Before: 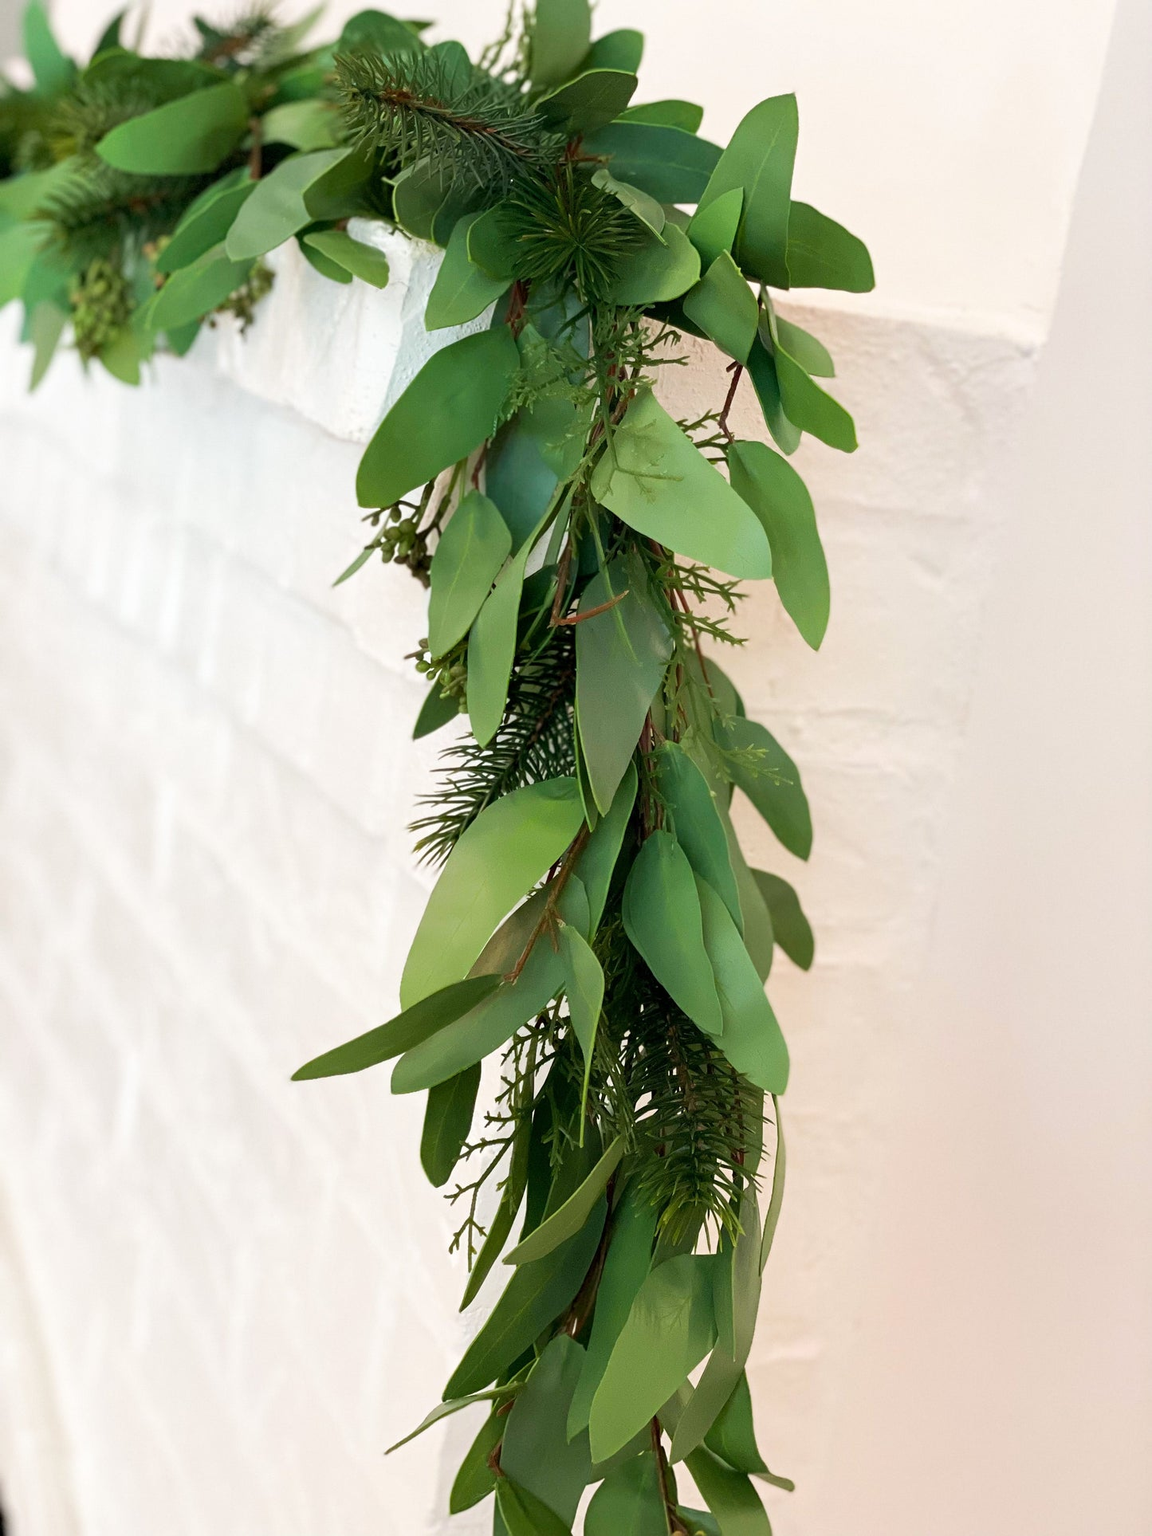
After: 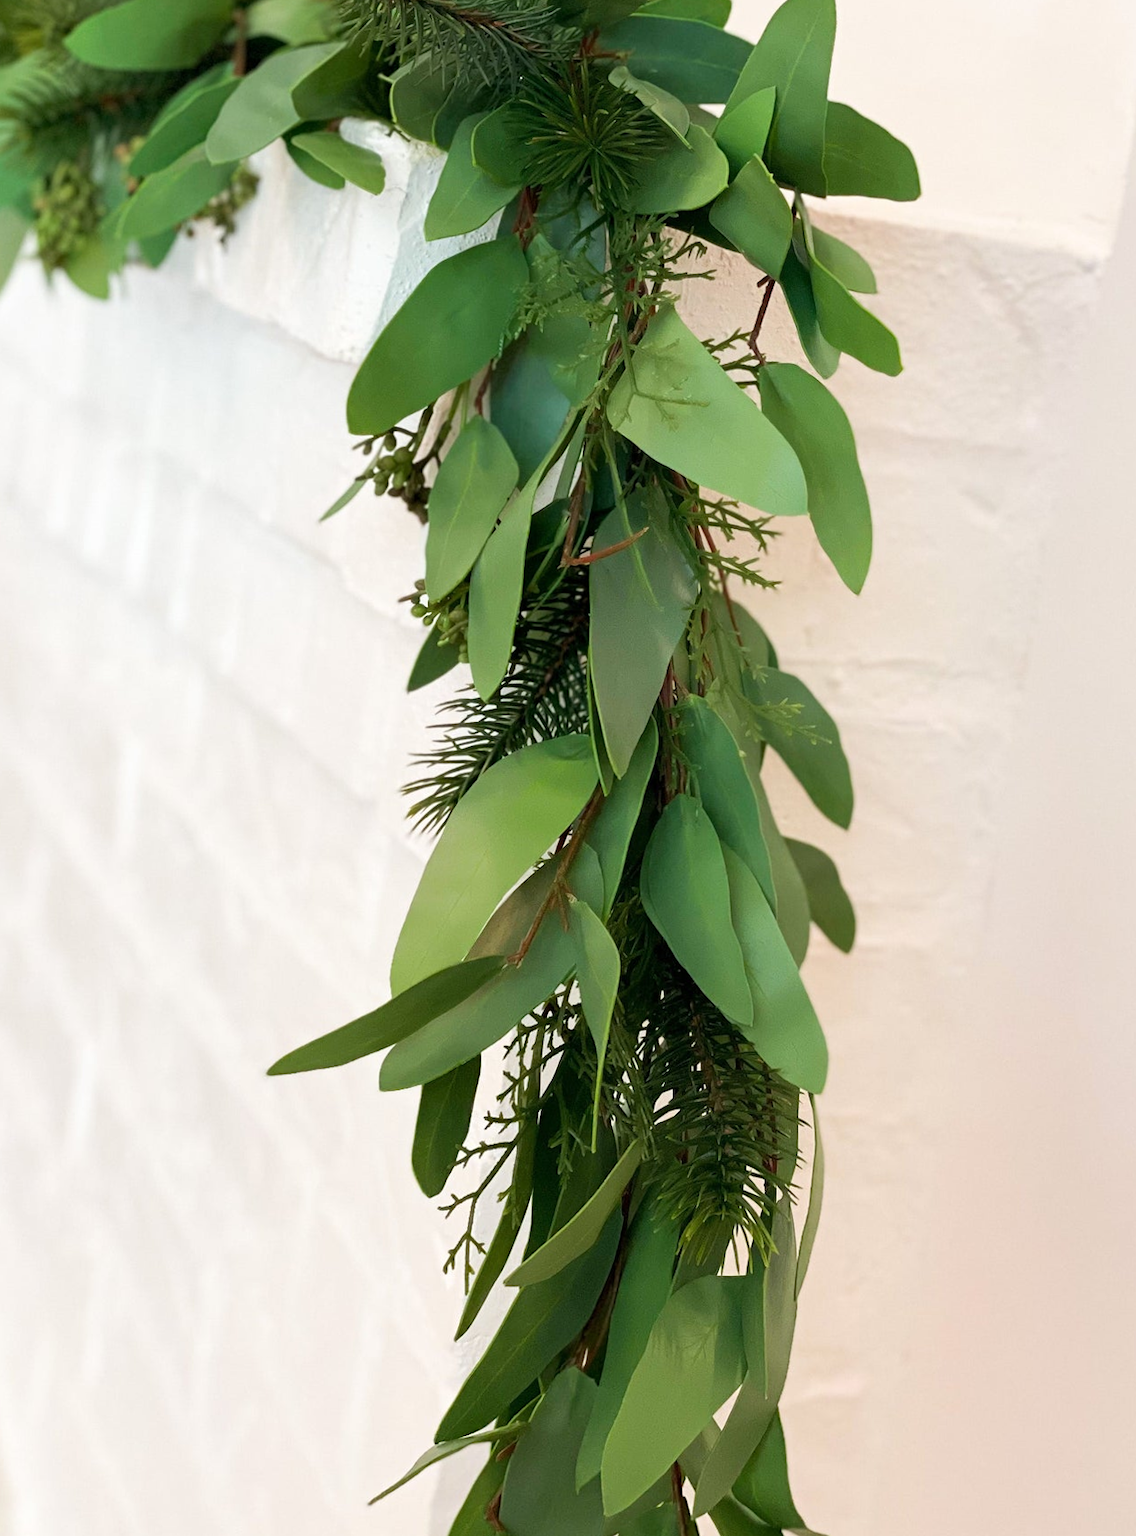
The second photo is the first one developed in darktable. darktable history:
crop: left 3.305%, top 6.436%, right 6.389%, bottom 3.258%
rotate and perspective: rotation 0.226°, lens shift (vertical) -0.042, crop left 0.023, crop right 0.982, crop top 0.006, crop bottom 0.994
